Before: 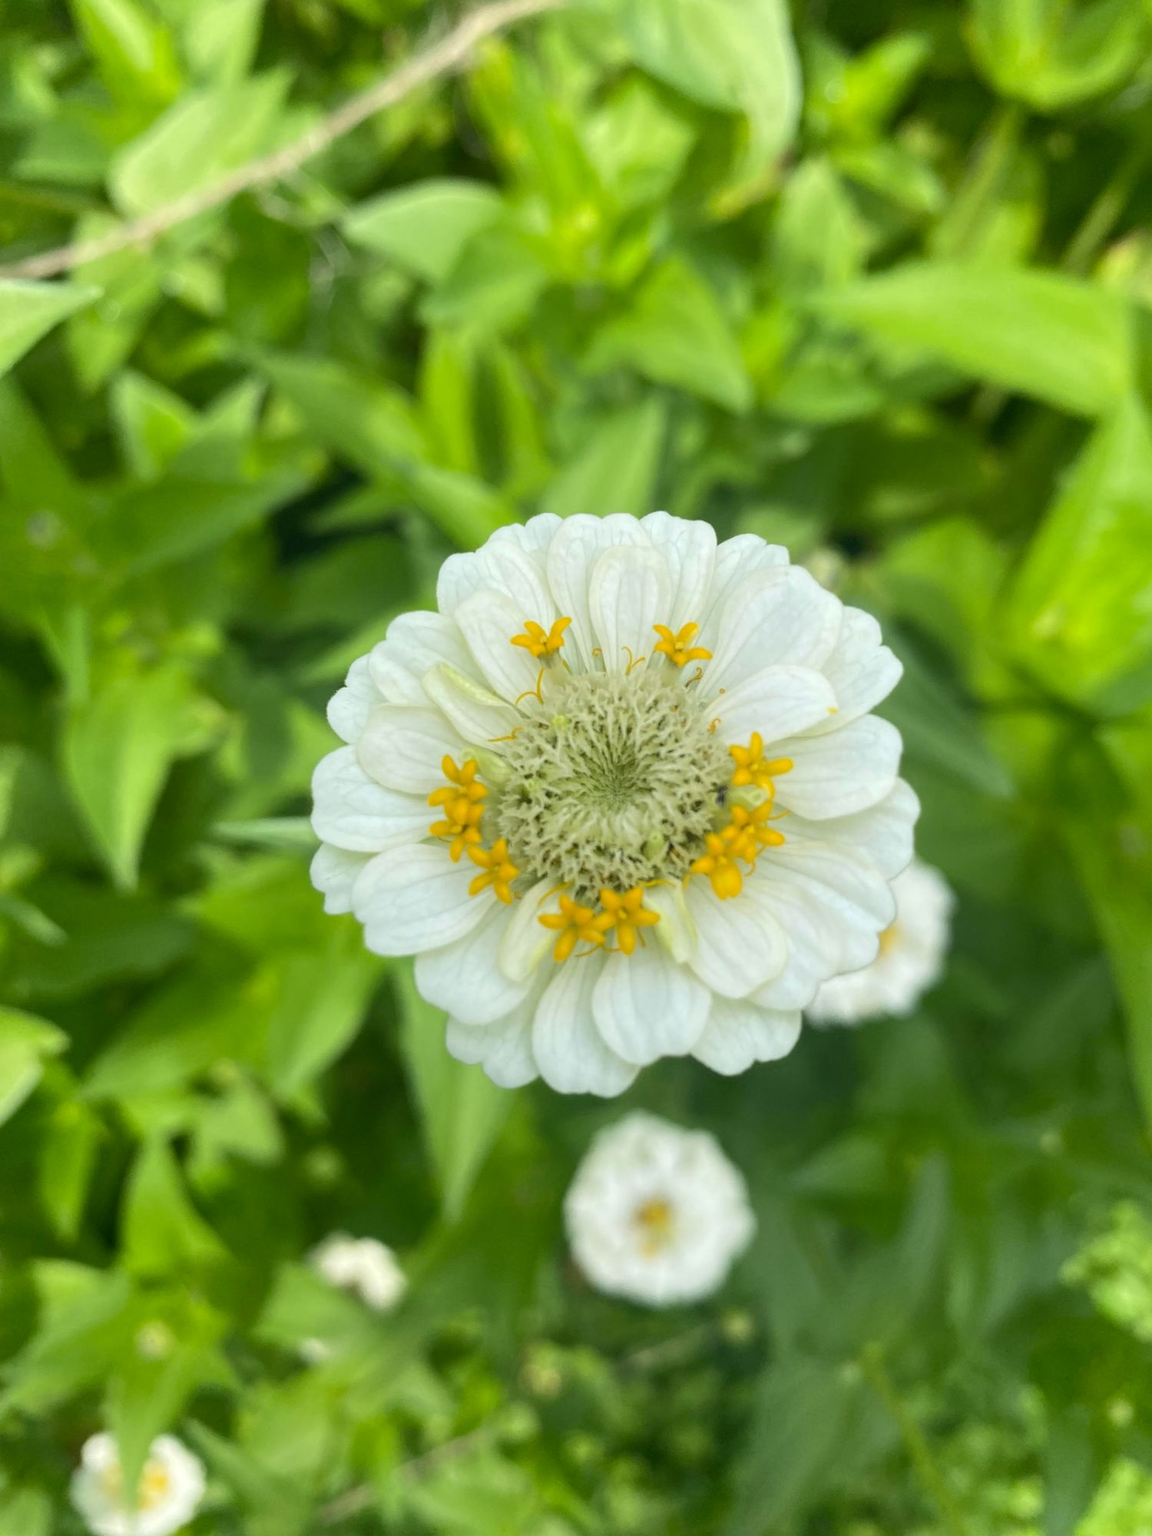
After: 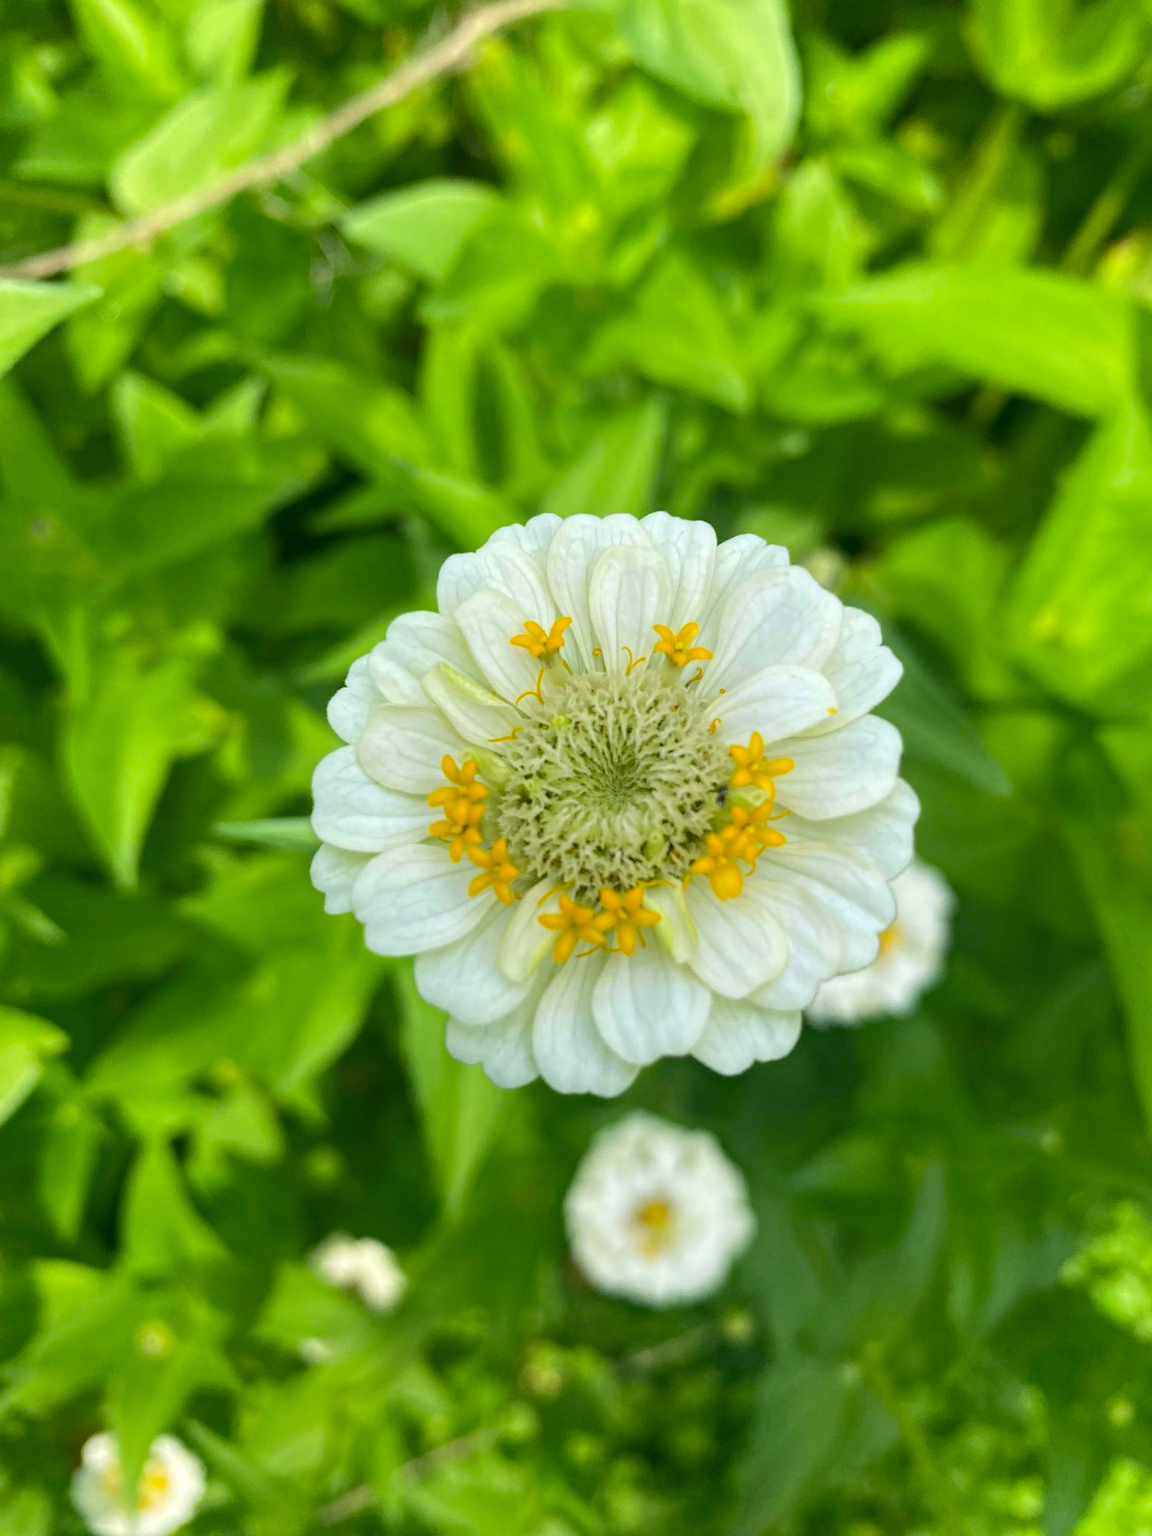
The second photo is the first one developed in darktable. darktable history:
haze removal: strength 0.288, distance 0.253, compatibility mode true, adaptive false
contrast brightness saturation: contrast 0.042, saturation 0.153
